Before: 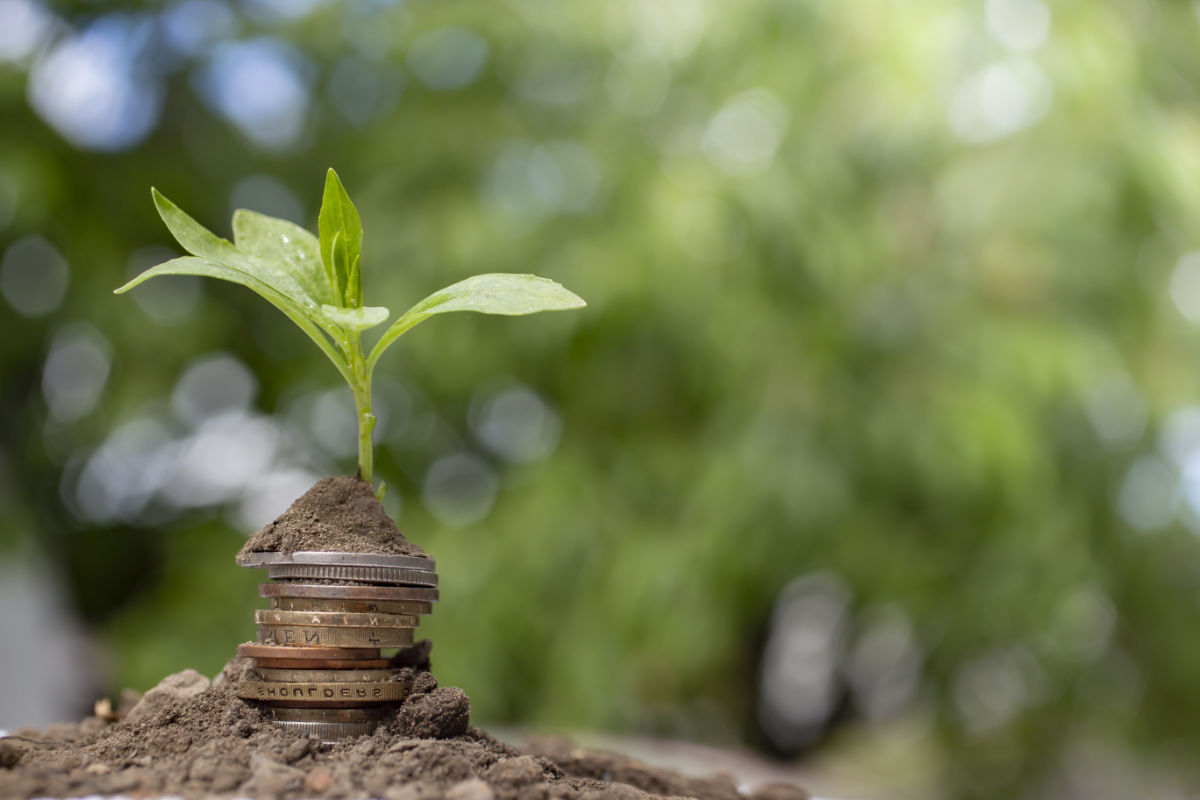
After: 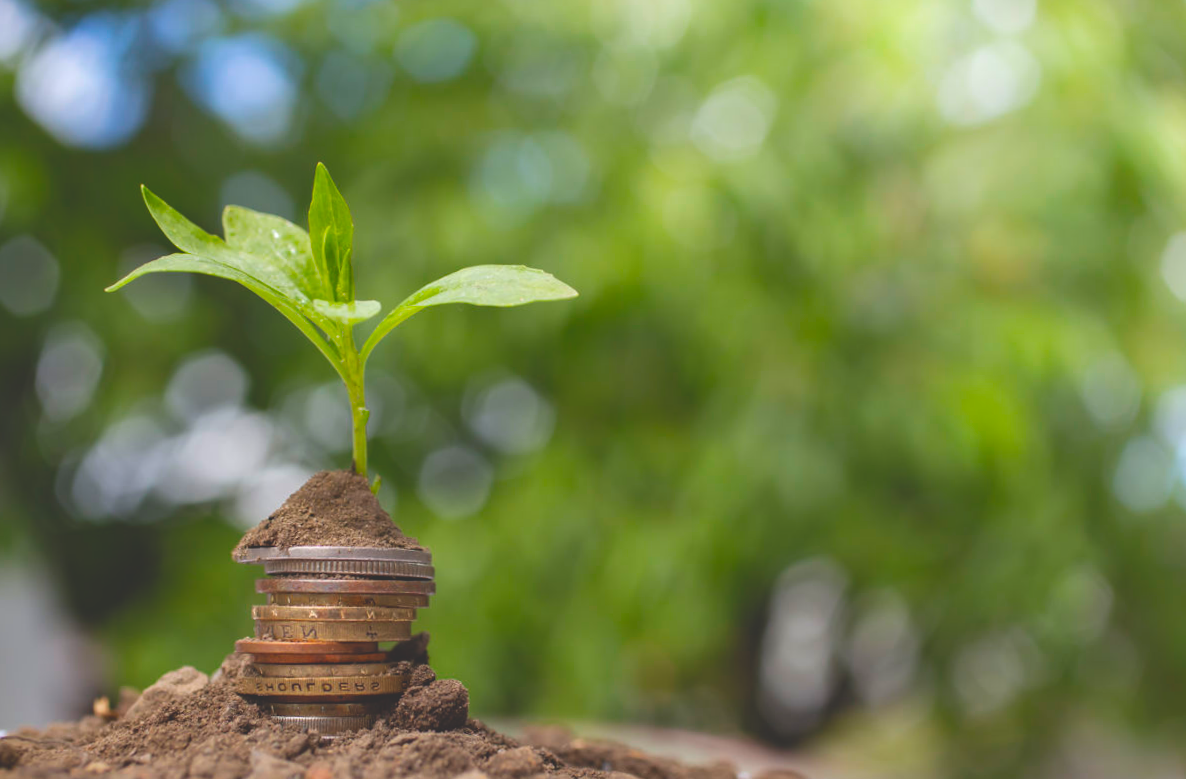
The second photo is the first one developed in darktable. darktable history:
rotate and perspective: rotation -1°, crop left 0.011, crop right 0.989, crop top 0.025, crop bottom 0.975
color balance rgb: perceptual saturation grading › global saturation 30%, global vibrance 20%
exposure: black level correction -0.028, compensate highlight preservation false
